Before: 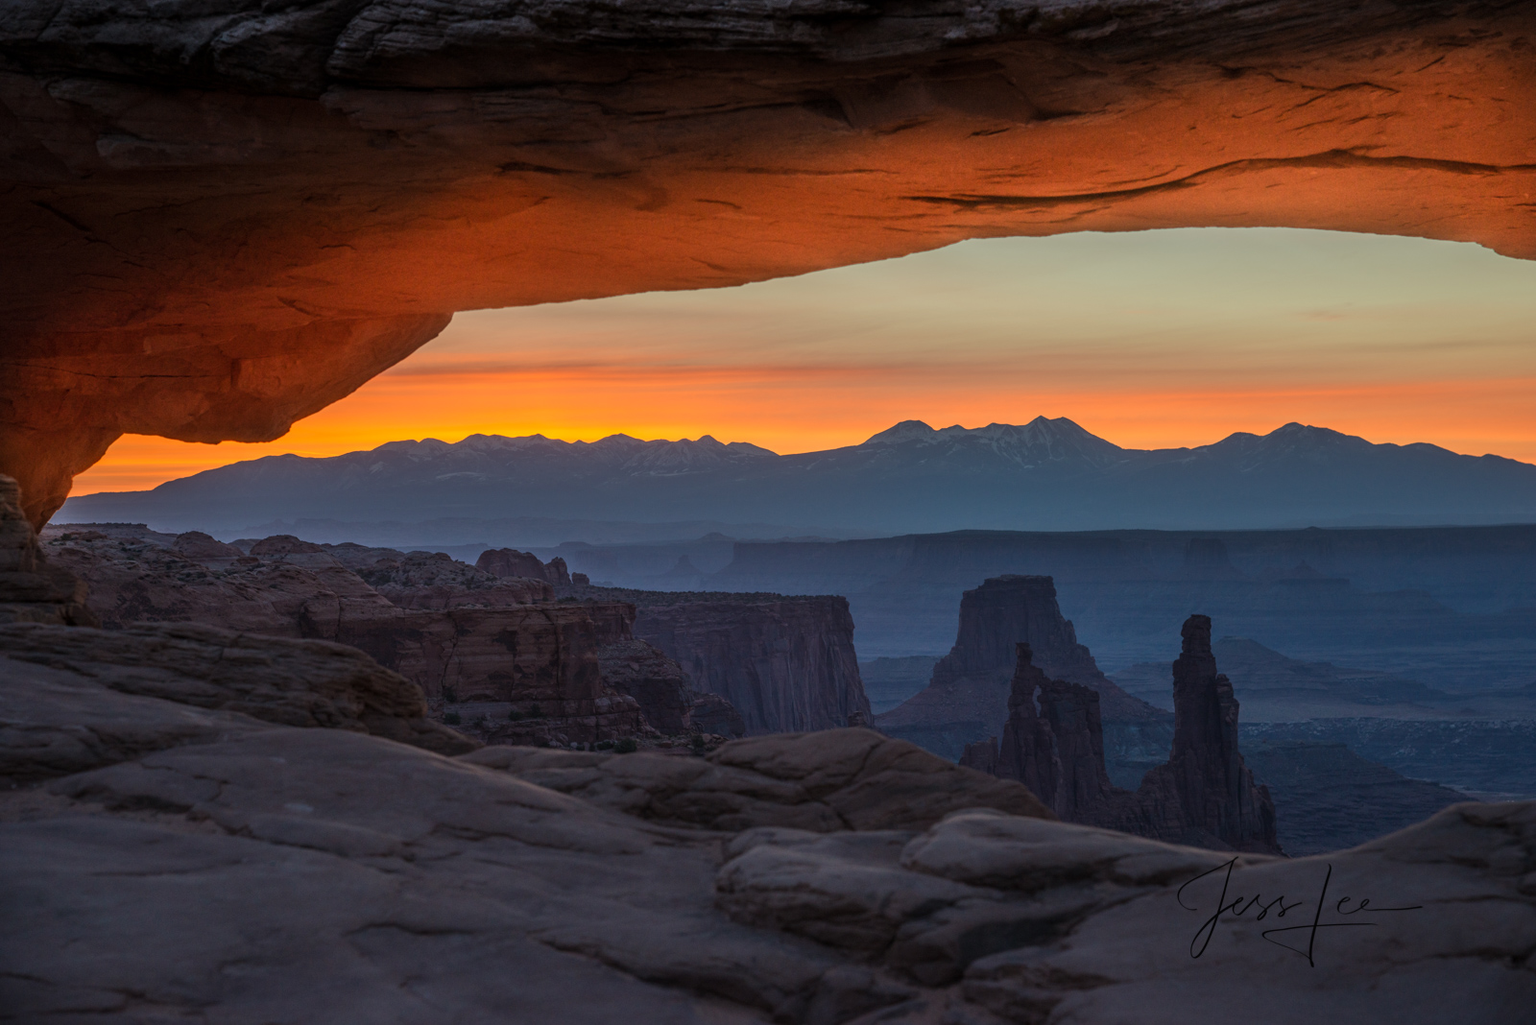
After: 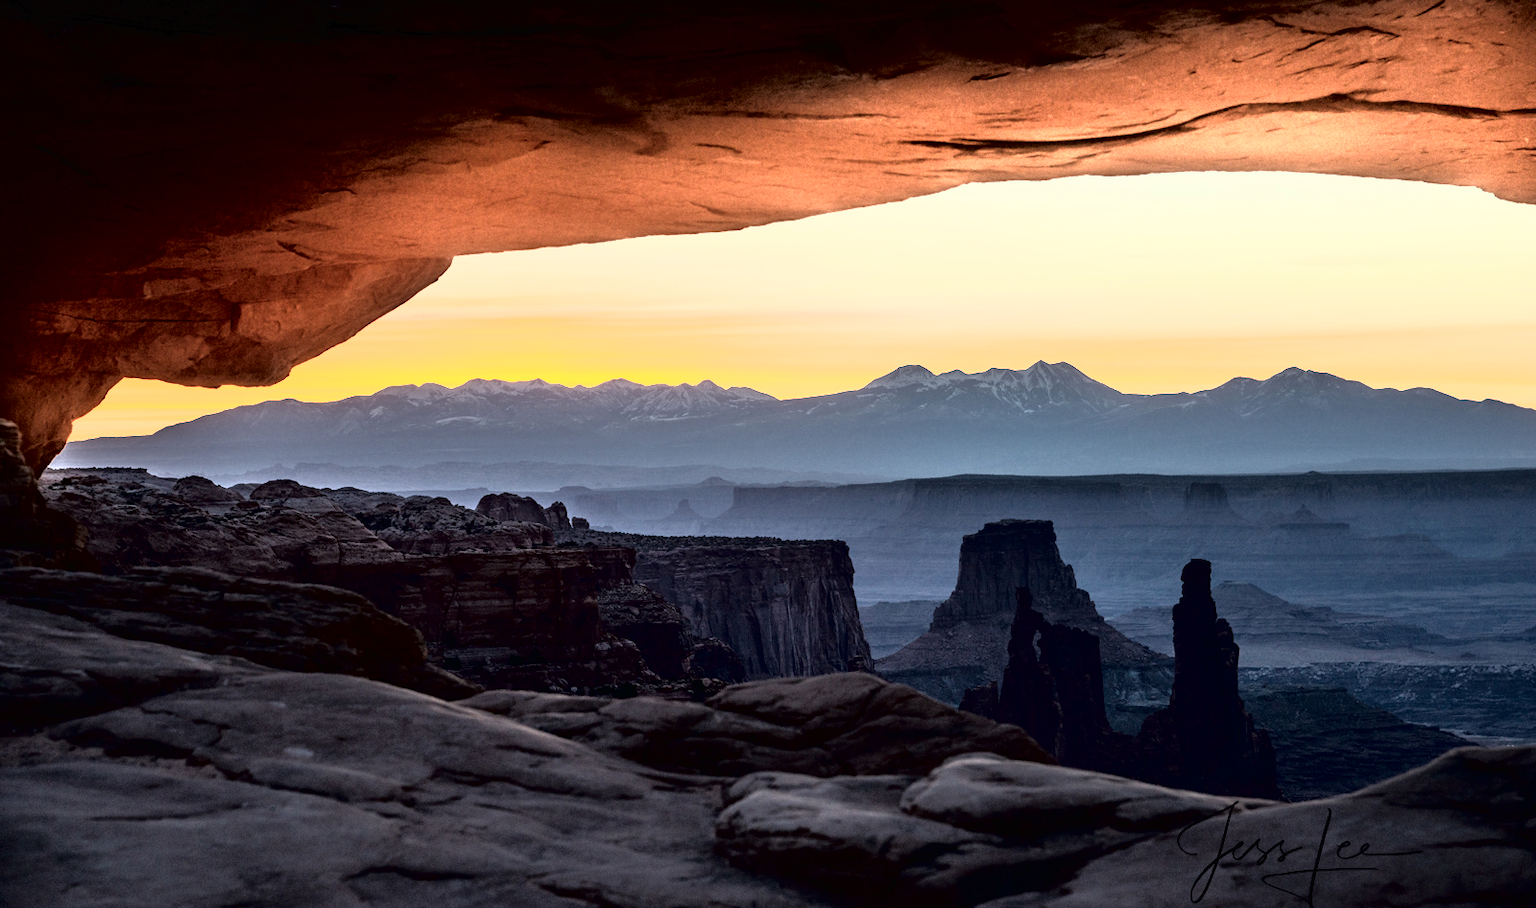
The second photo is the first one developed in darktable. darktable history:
tone curve: curves: ch0 [(0, 0) (0.003, 0.01) (0.011, 0.011) (0.025, 0.008) (0.044, 0.007) (0.069, 0.006) (0.1, 0.005) (0.136, 0.015) (0.177, 0.094) (0.224, 0.241) (0.277, 0.369) (0.335, 0.5) (0.399, 0.648) (0.468, 0.811) (0.543, 0.975) (0.623, 0.989) (0.709, 0.989) (0.801, 0.99) (0.898, 0.99) (1, 1)], color space Lab, independent channels, preserve colors none
crop and rotate: top 5.493%, bottom 5.867%
